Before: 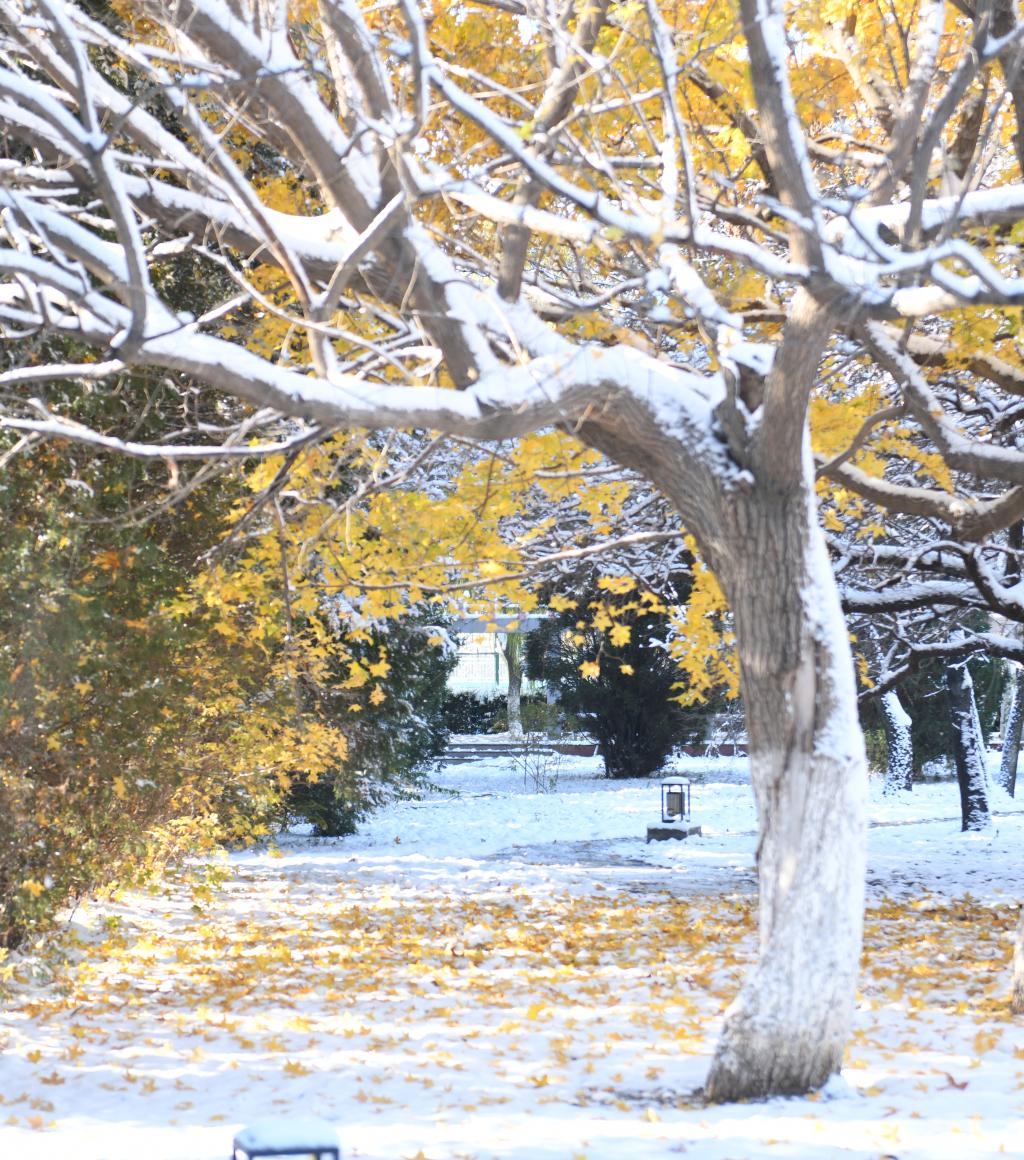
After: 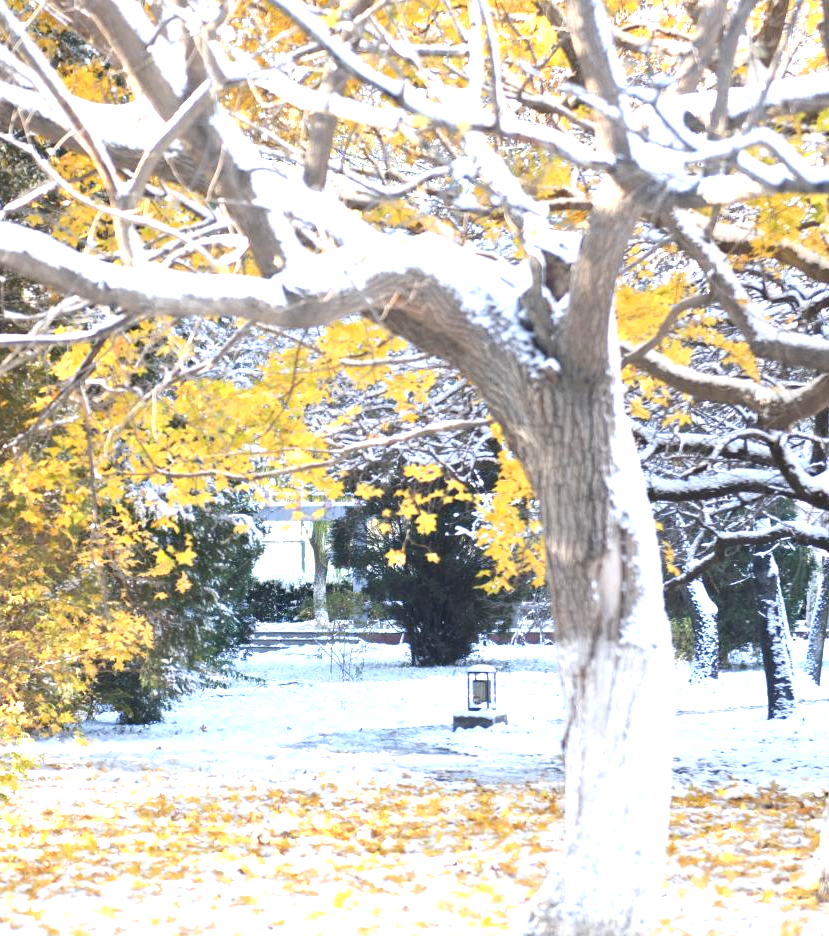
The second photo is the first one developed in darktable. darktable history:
crop: left 18.974%, top 9.669%, bottom 9.619%
exposure: exposure 0.644 EV, compensate exposure bias true, compensate highlight preservation false
tone equalizer: edges refinement/feathering 500, mask exposure compensation -1.57 EV, preserve details no
